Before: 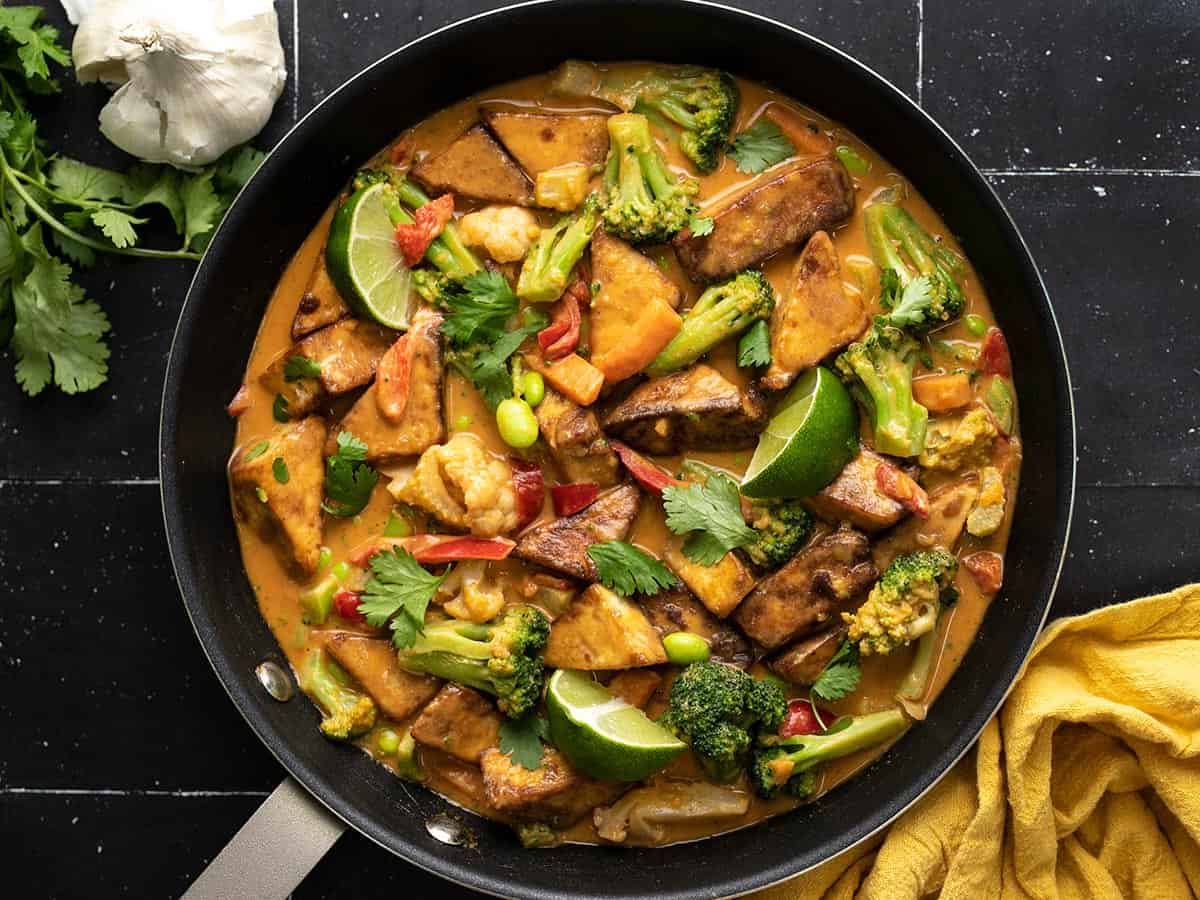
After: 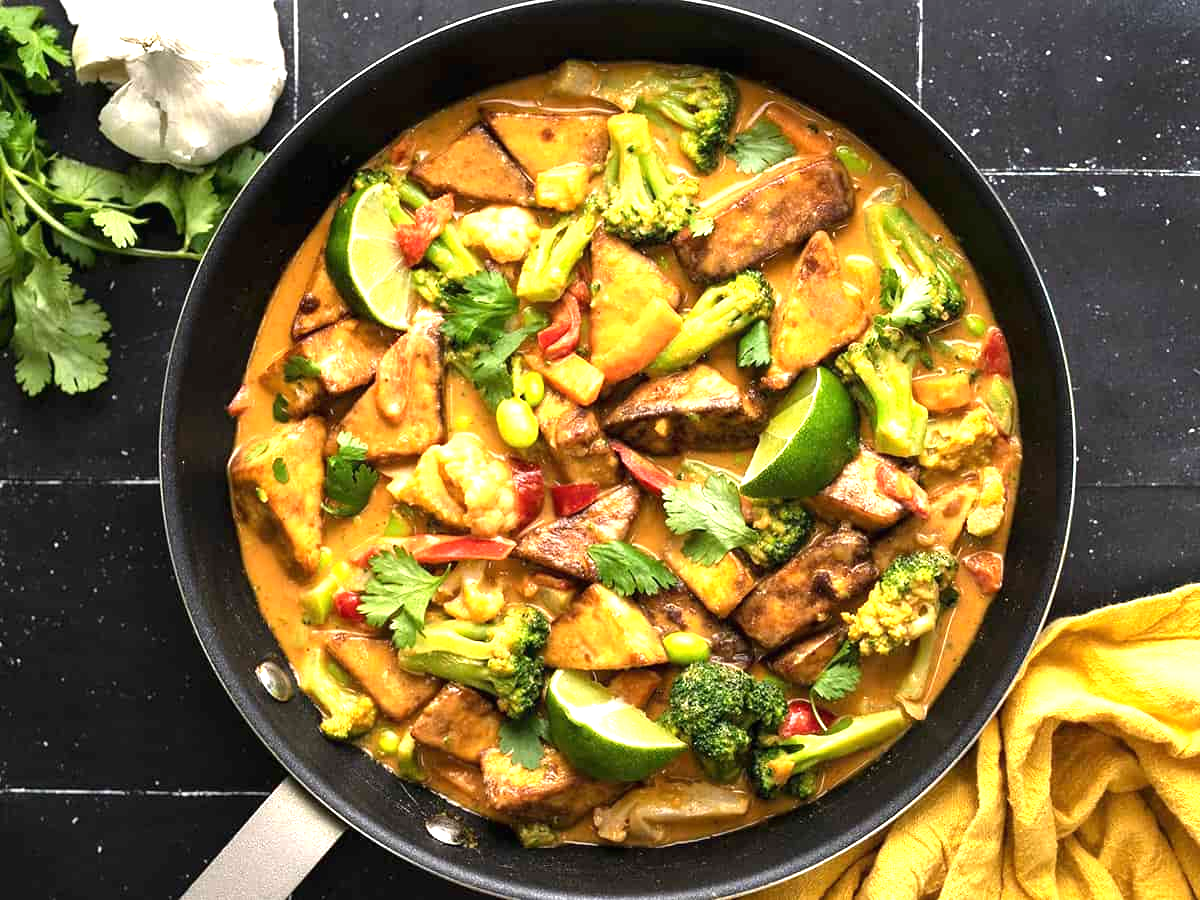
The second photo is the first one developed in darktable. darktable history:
exposure: black level correction 0, exposure 1.104 EV, compensate highlight preservation false
